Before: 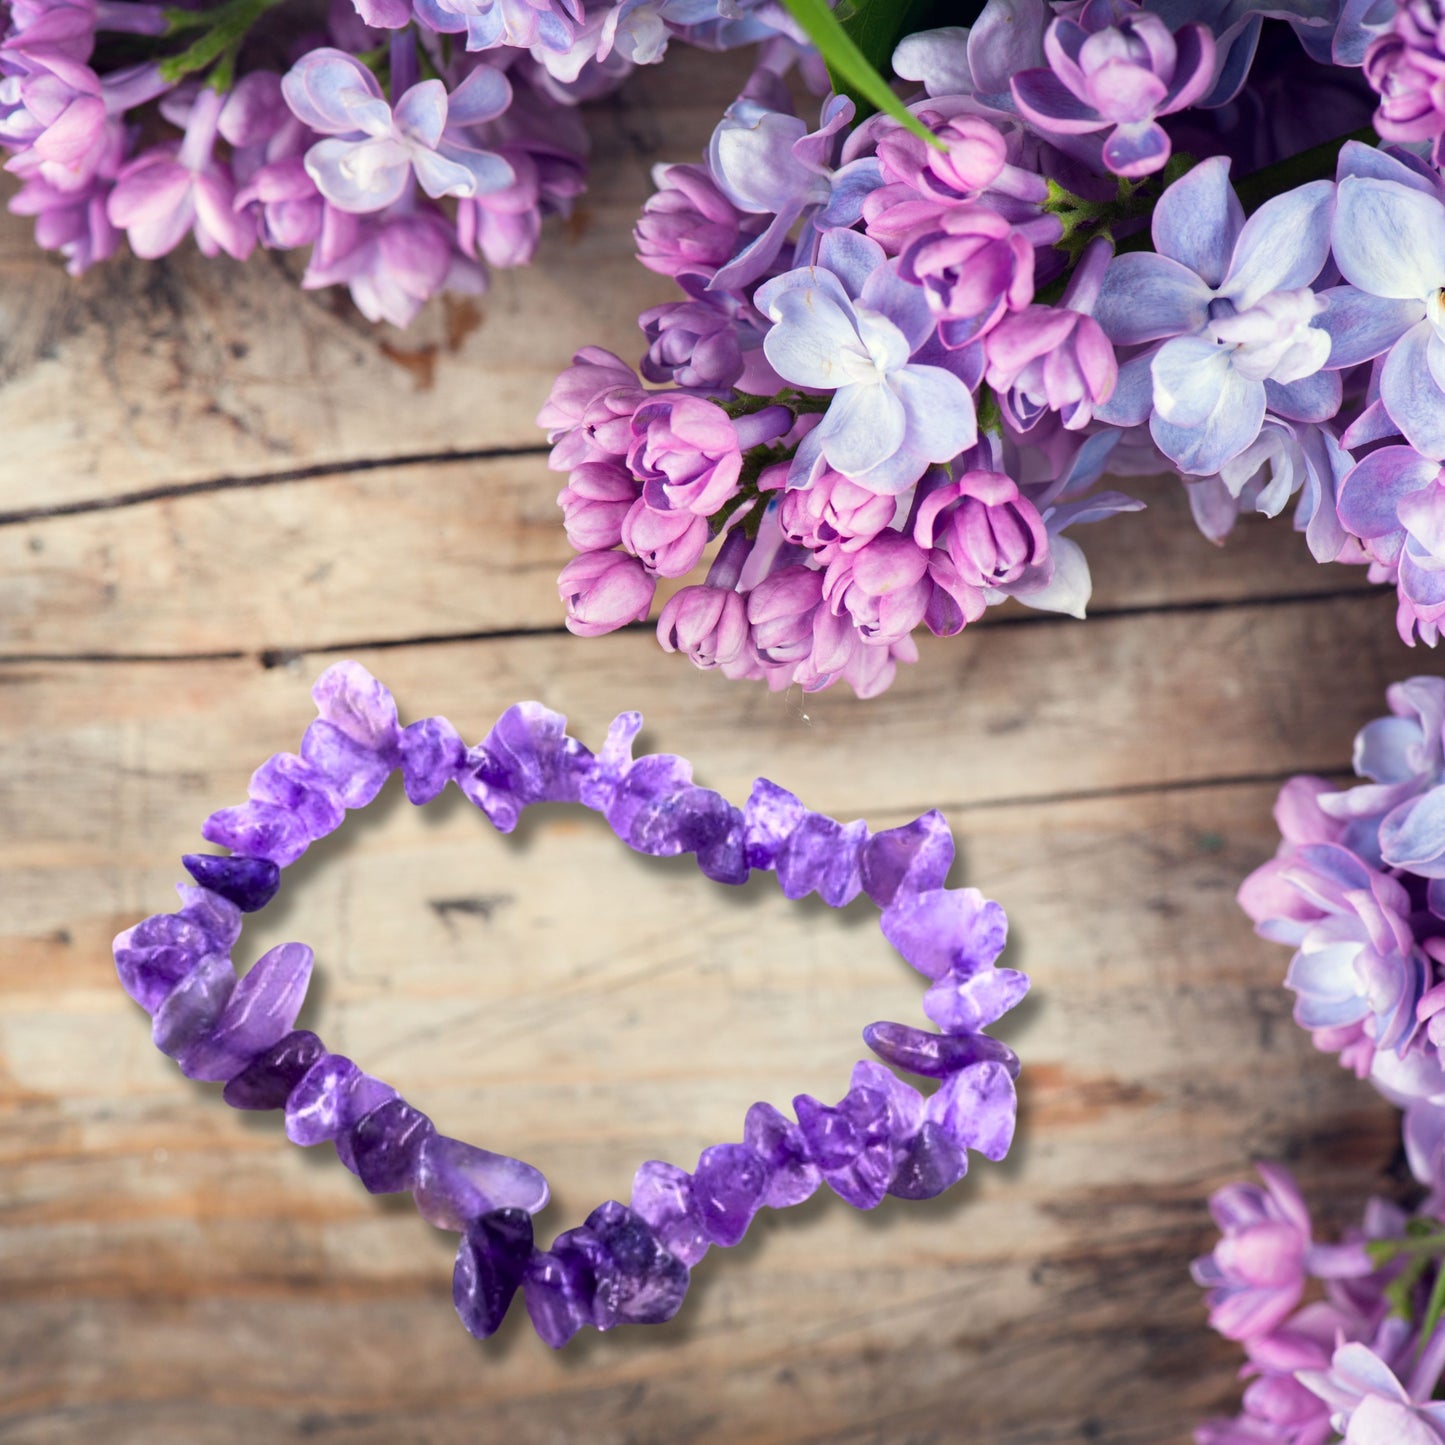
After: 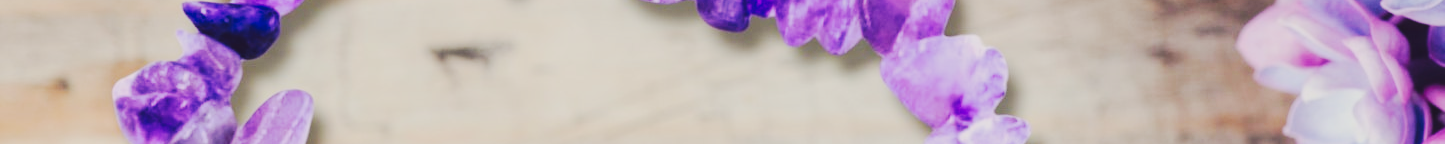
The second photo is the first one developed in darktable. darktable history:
tone curve: curves: ch0 [(0, 0) (0.003, 0.062) (0.011, 0.07) (0.025, 0.083) (0.044, 0.094) (0.069, 0.105) (0.1, 0.117) (0.136, 0.136) (0.177, 0.164) (0.224, 0.201) (0.277, 0.256) (0.335, 0.335) (0.399, 0.424) (0.468, 0.529) (0.543, 0.641) (0.623, 0.725) (0.709, 0.787) (0.801, 0.849) (0.898, 0.917) (1, 1)], preserve colors none
filmic rgb: hardness 4.17
rgb curve: curves: ch0 [(0, 0) (0.093, 0.159) (0.241, 0.265) (0.414, 0.42) (1, 1)], compensate middle gray true, preserve colors basic power
crop and rotate: top 59.084%, bottom 30.916%
